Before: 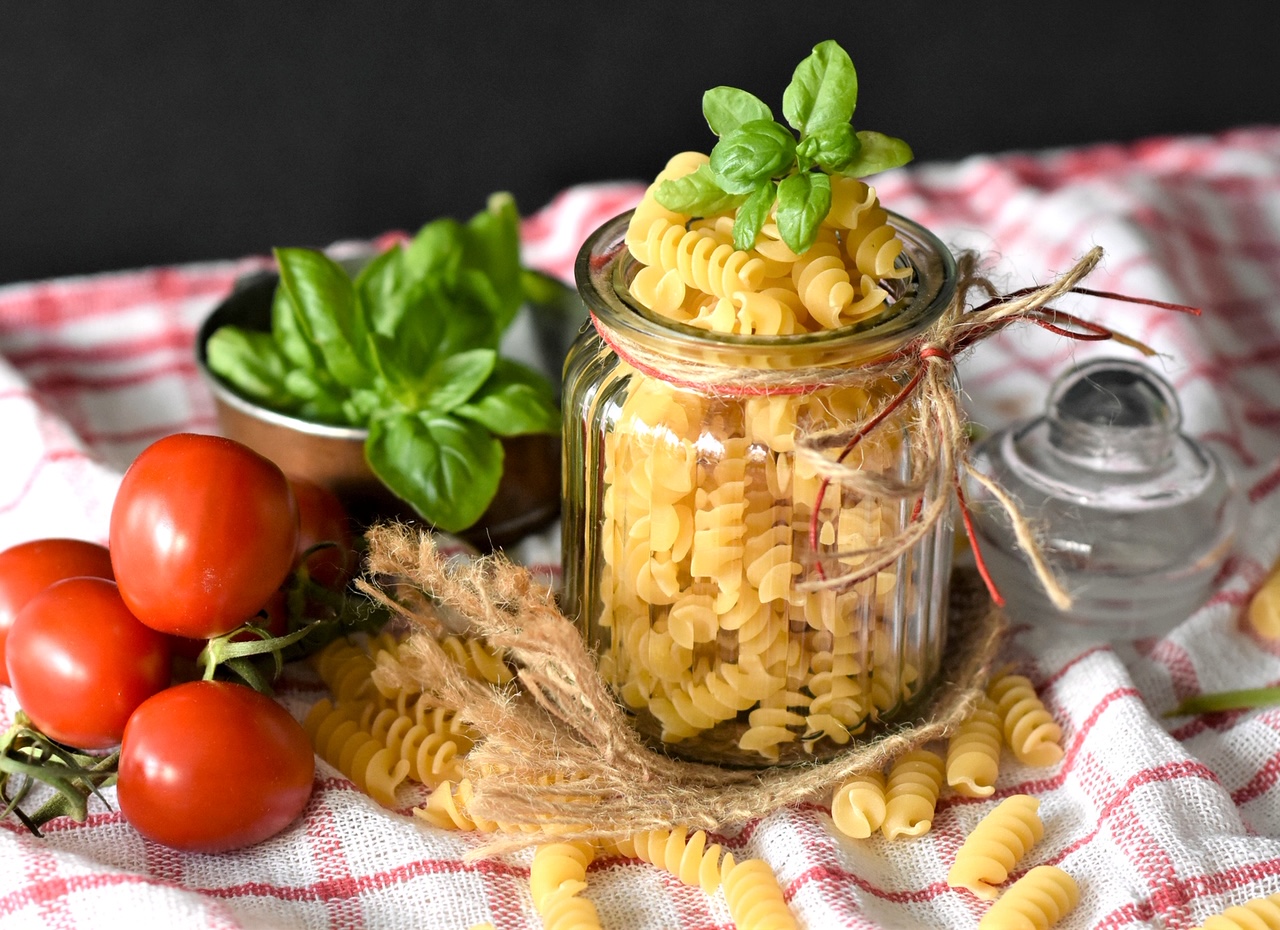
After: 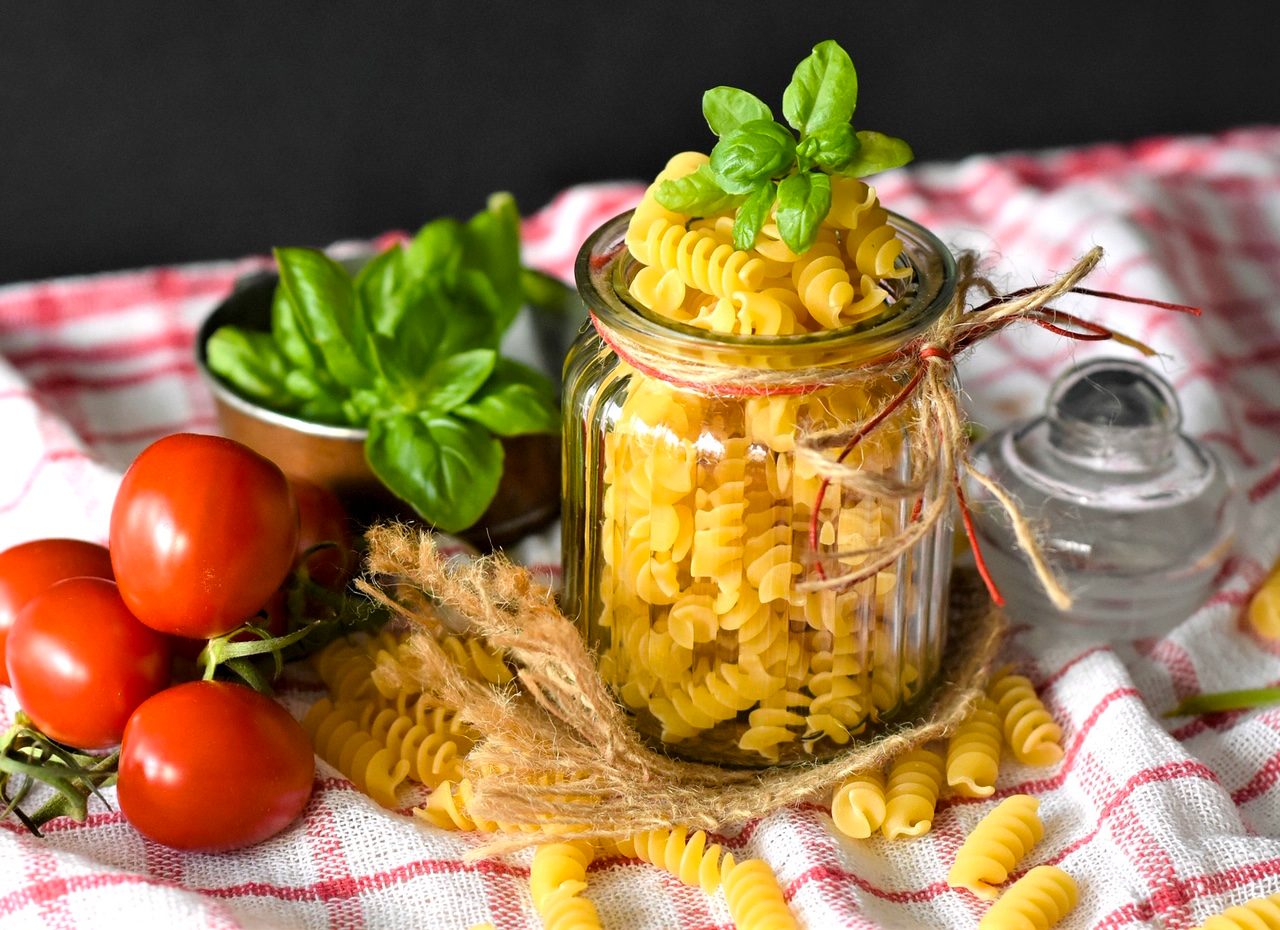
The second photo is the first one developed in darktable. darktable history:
color balance rgb: perceptual saturation grading › global saturation 24.891%
